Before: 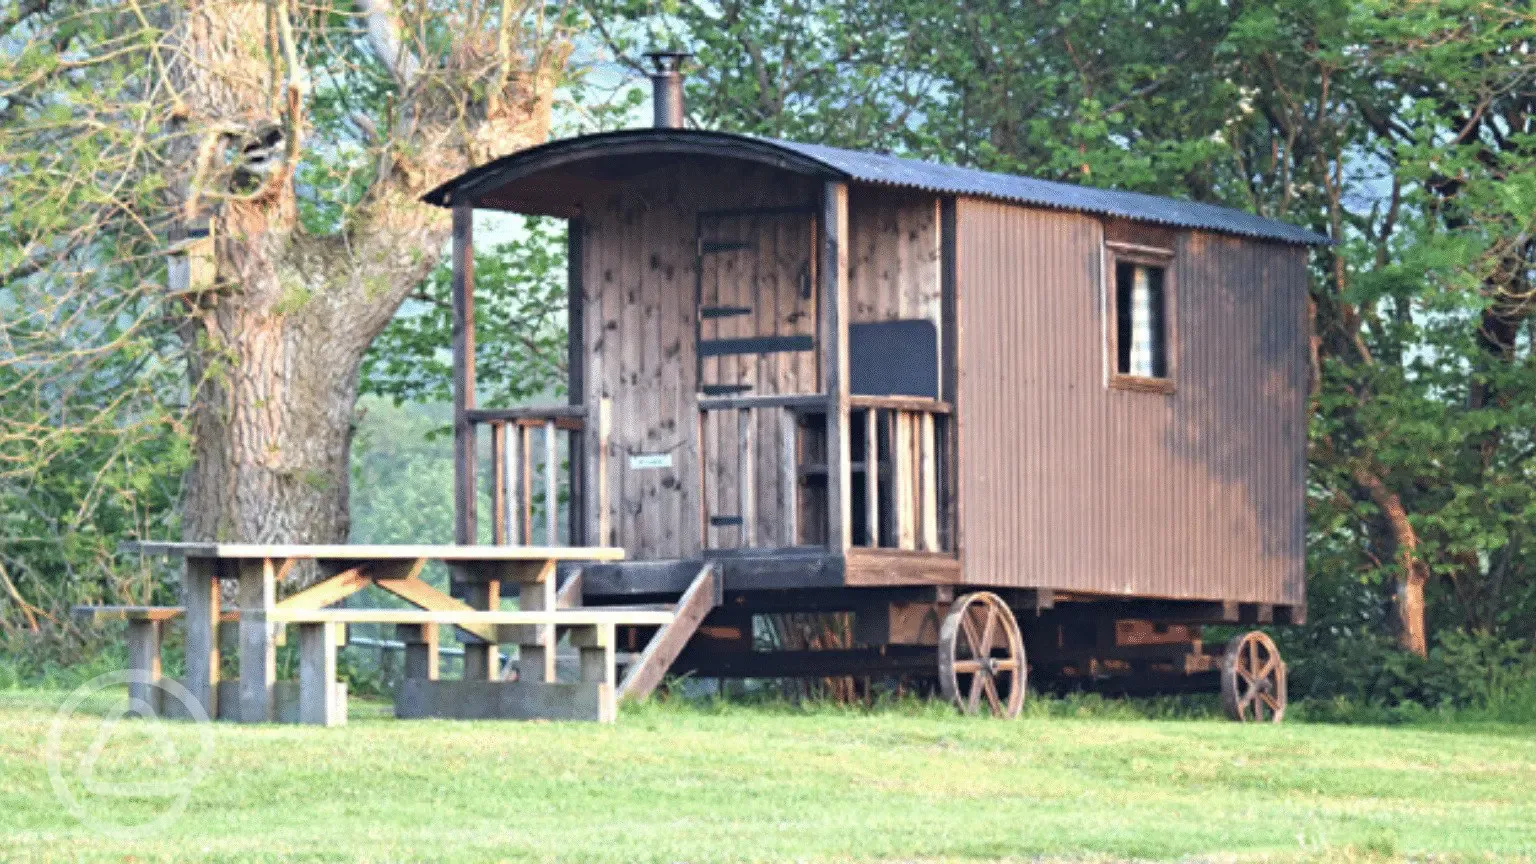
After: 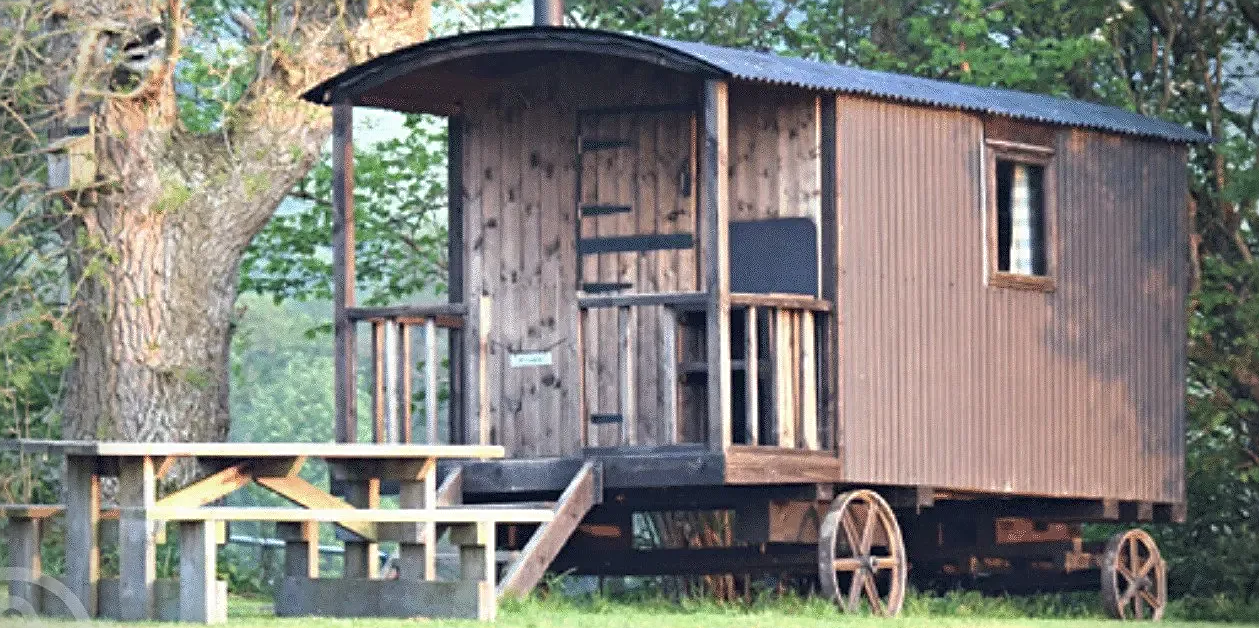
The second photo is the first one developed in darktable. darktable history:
crop: left 7.863%, top 11.833%, right 10.131%, bottom 15.479%
local contrast: mode bilateral grid, contrast 100, coarseness 99, detail 91%, midtone range 0.2
tone equalizer: mask exposure compensation -0.51 EV
sharpen: on, module defaults
vignetting: fall-off radius 31.9%, brightness -0.398, saturation -0.306
